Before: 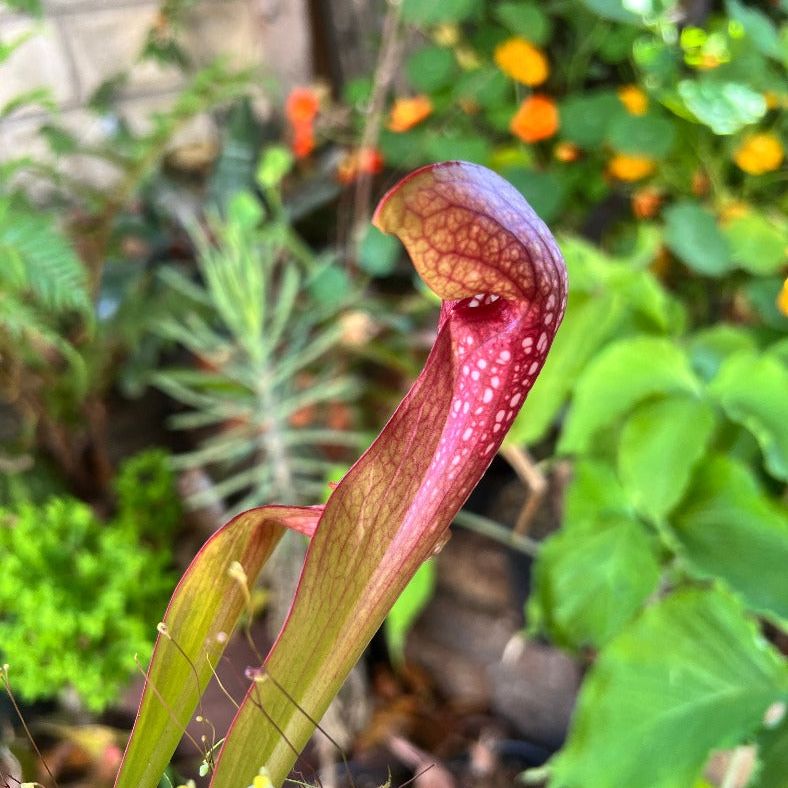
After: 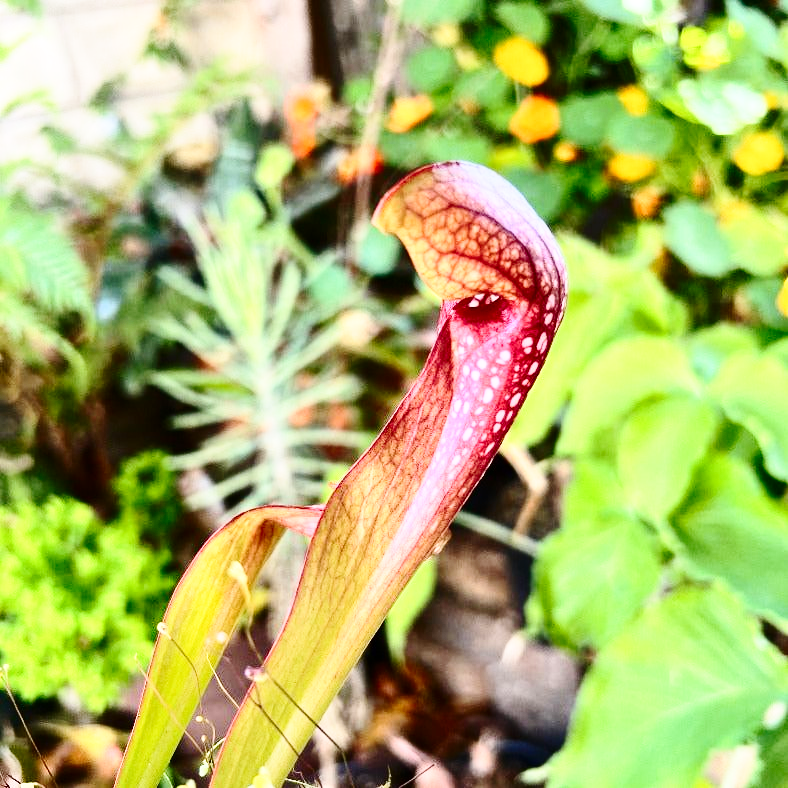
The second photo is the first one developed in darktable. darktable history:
contrast brightness saturation: contrast 0.298
tone equalizer: on, module defaults
base curve: curves: ch0 [(0, 0) (0.028, 0.03) (0.121, 0.232) (0.46, 0.748) (0.859, 0.968) (1, 1)], preserve colors none
